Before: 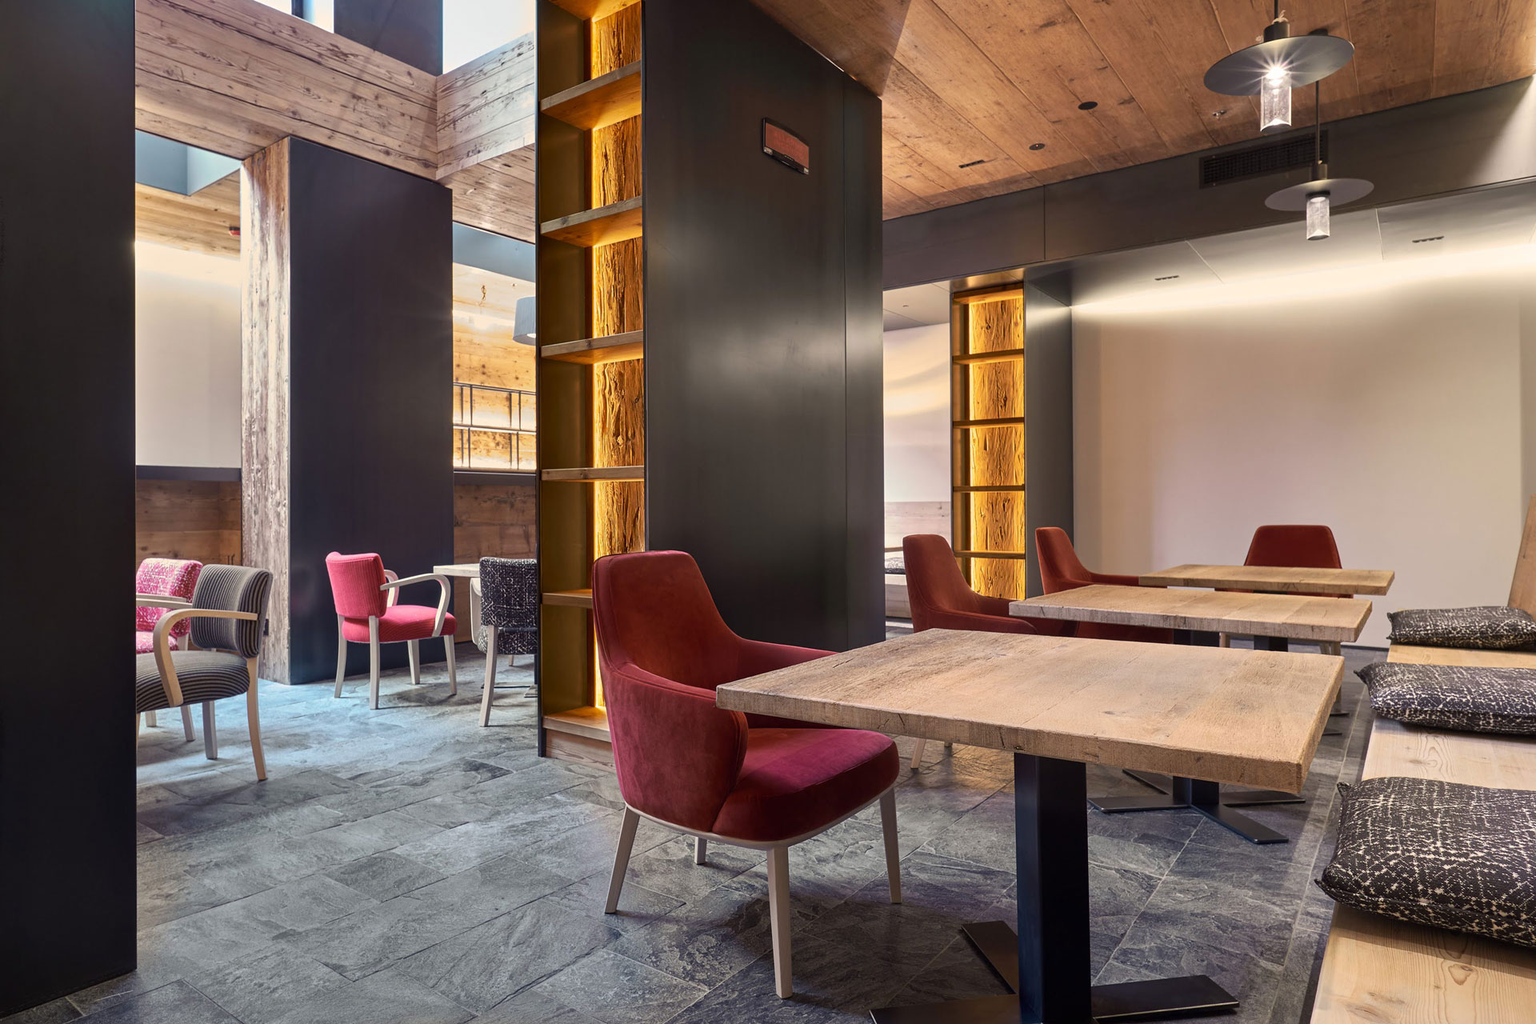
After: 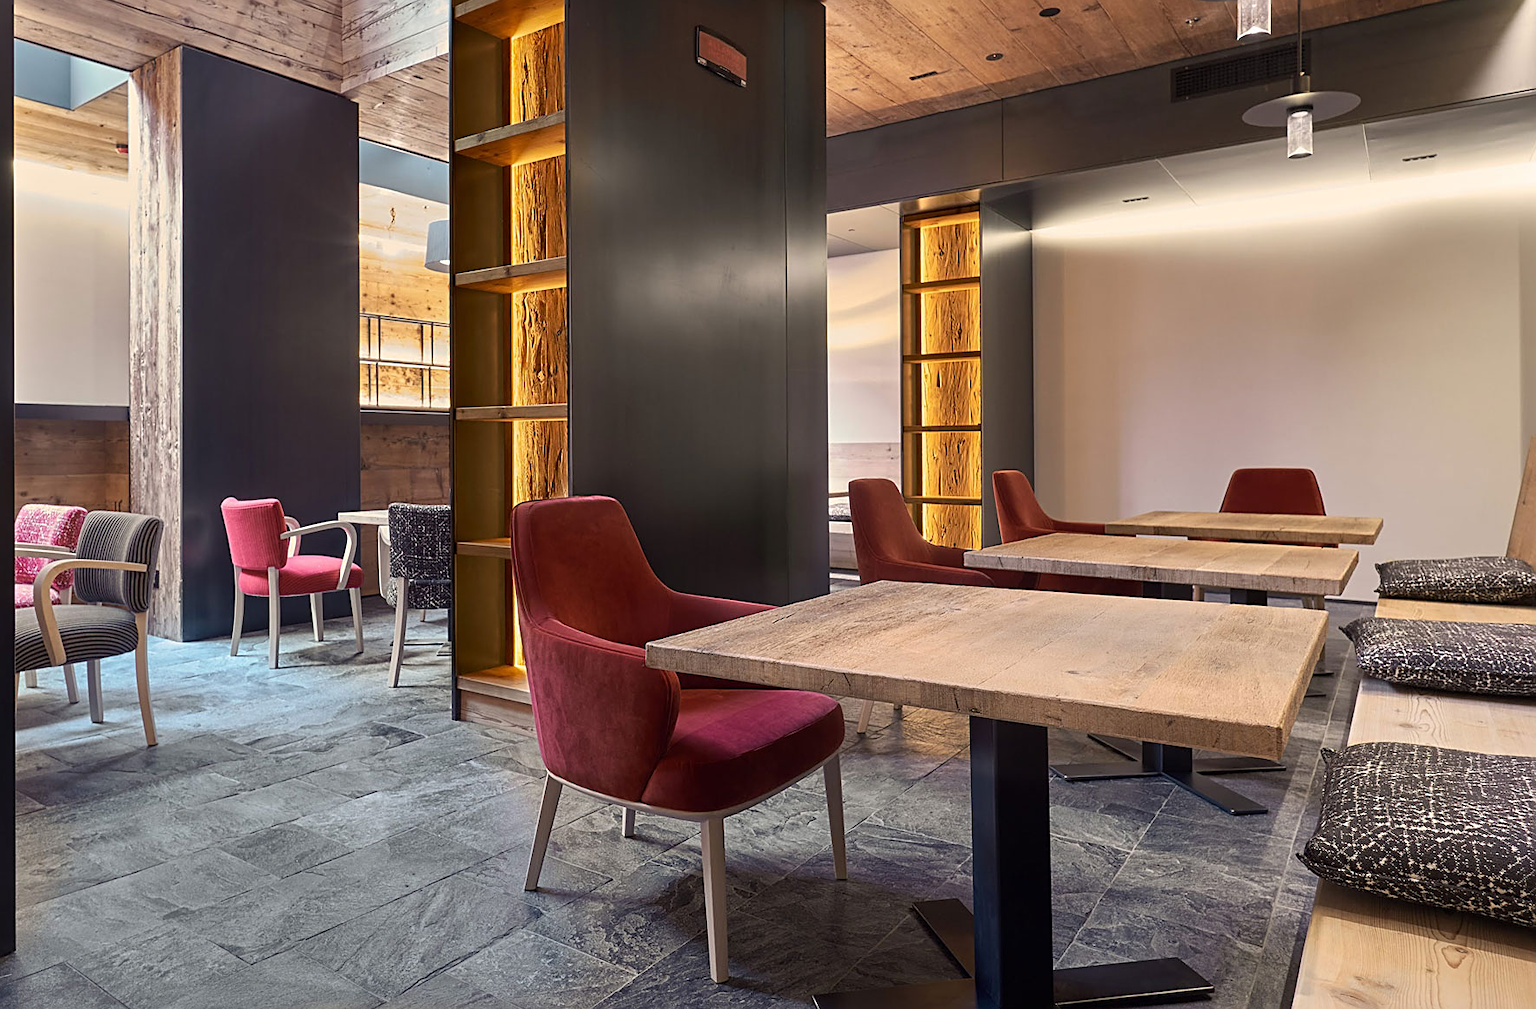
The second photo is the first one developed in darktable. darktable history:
sharpen: on, module defaults
crop and rotate: left 7.983%, top 9.277%
